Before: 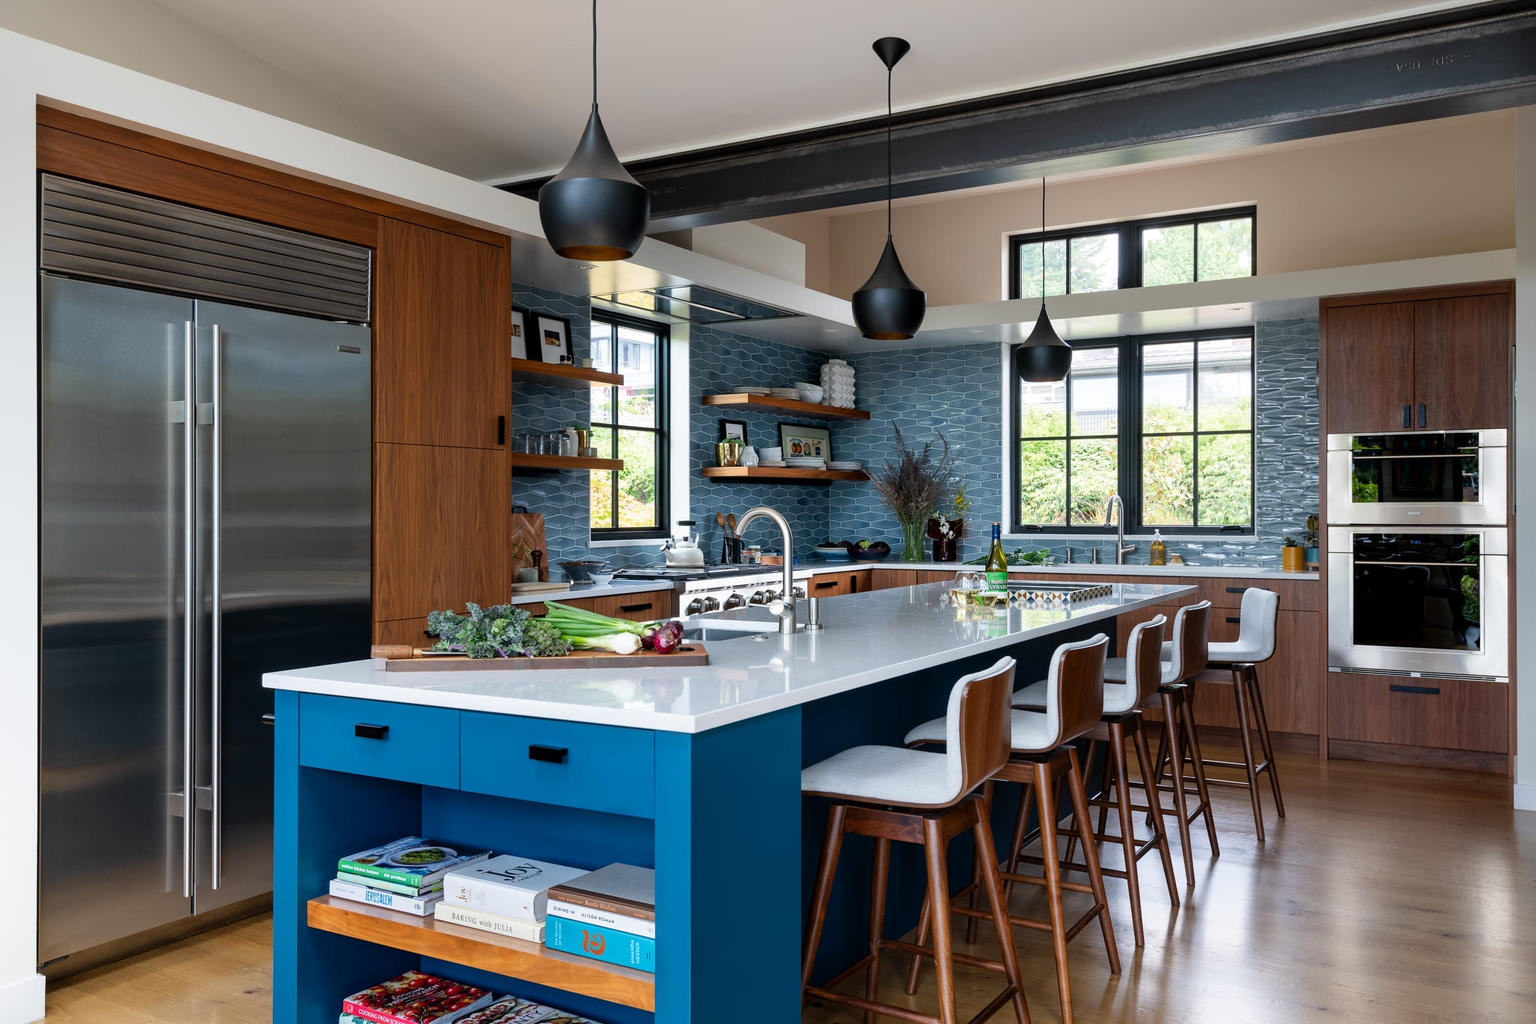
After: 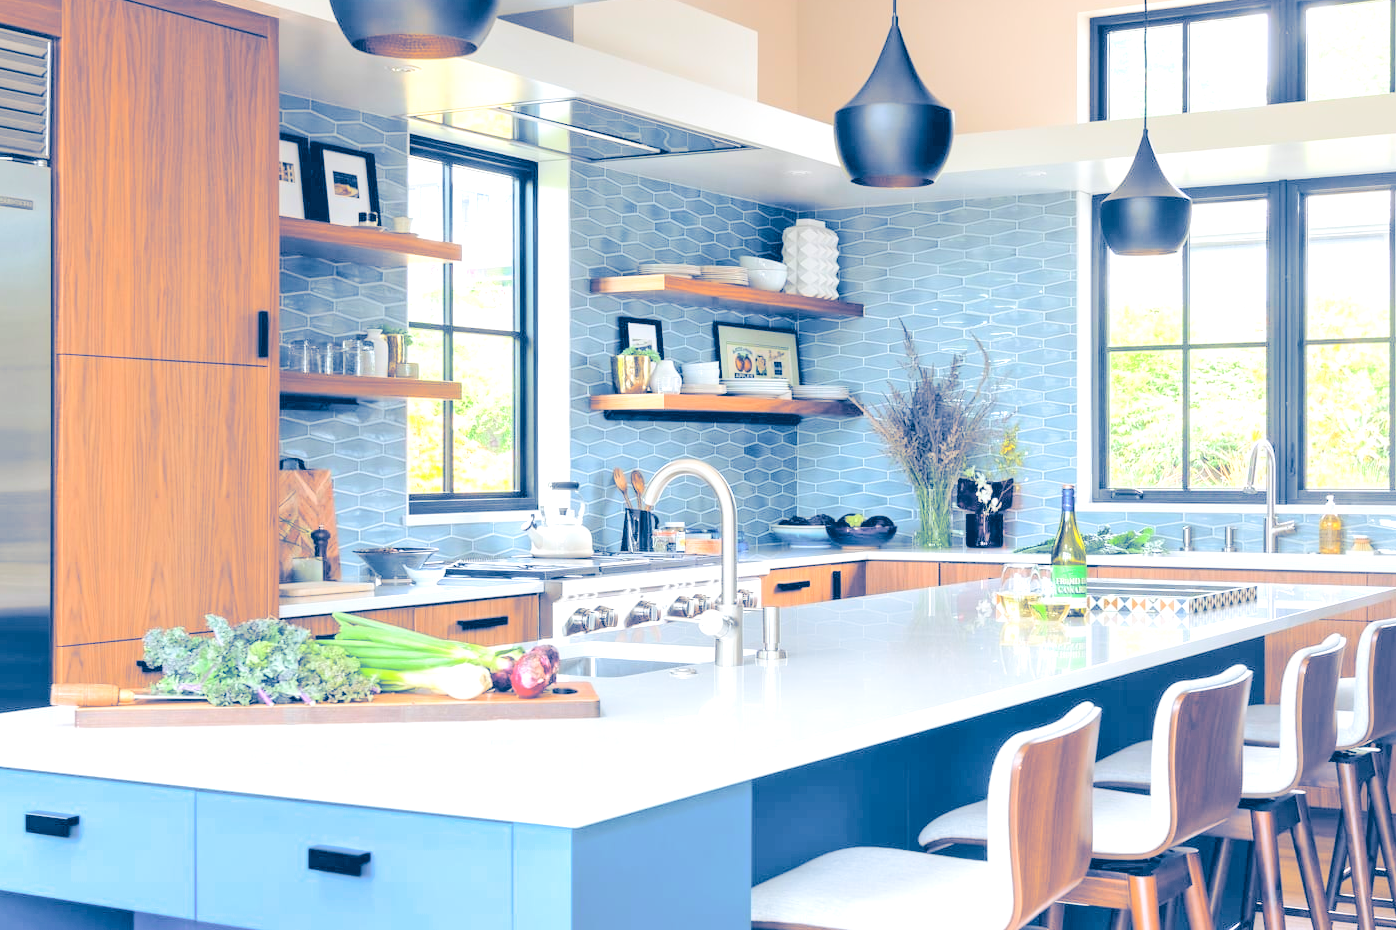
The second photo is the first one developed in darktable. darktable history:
crop and rotate: left 22.13%, top 22.054%, right 22.026%, bottom 22.102%
split-toning: shadows › hue 226.8°, shadows › saturation 1, highlights › saturation 0, balance -61.41
contrast brightness saturation: brightness 1
exposure: black level correction -0.001, exposure 0.9 EV, compensate exposure bias true, compensate highlight preservation false
